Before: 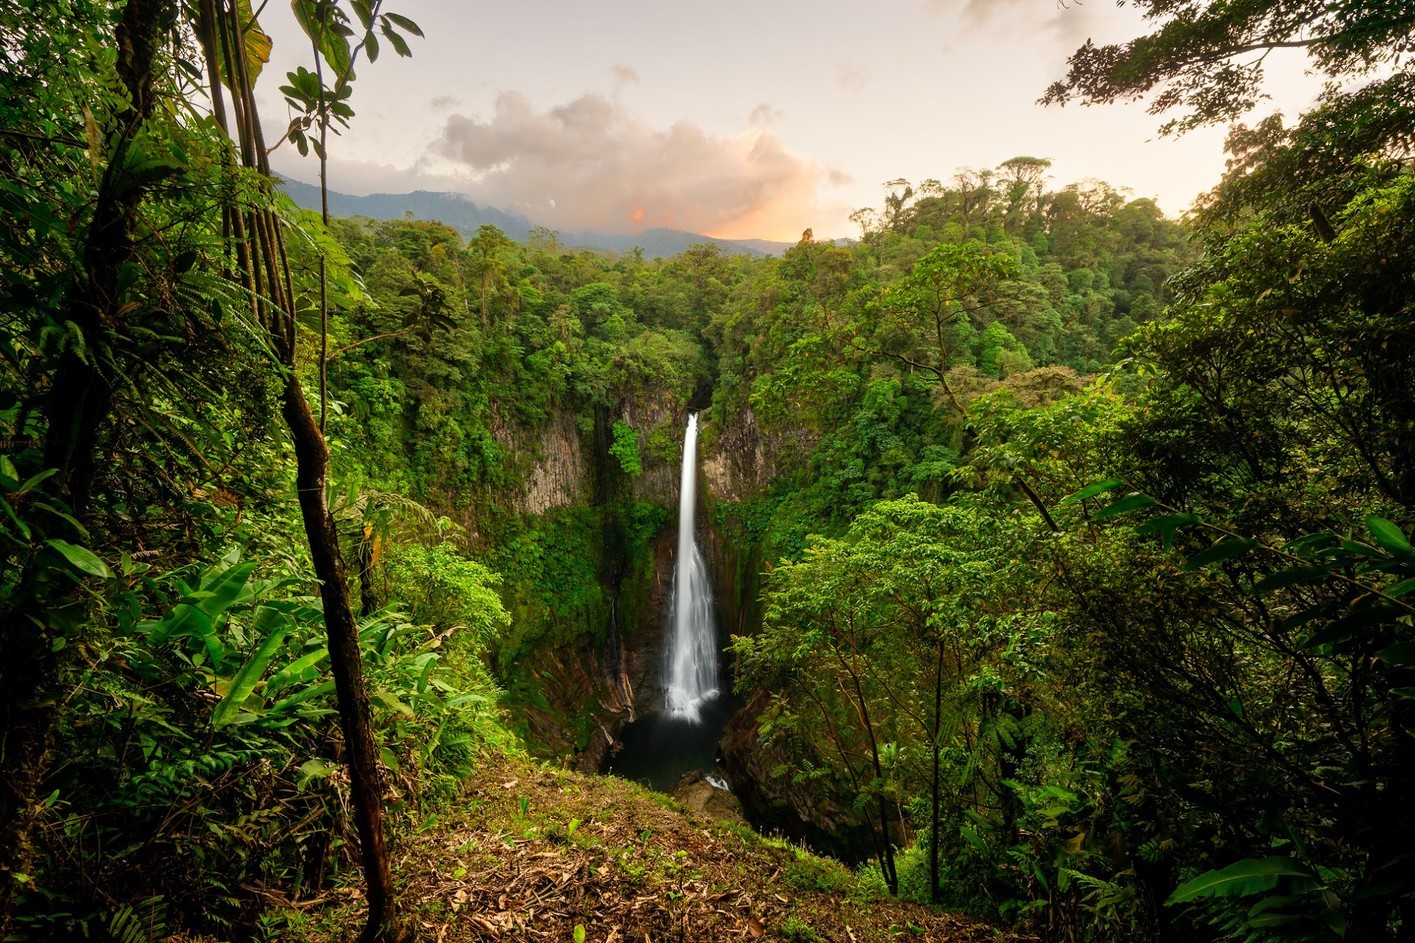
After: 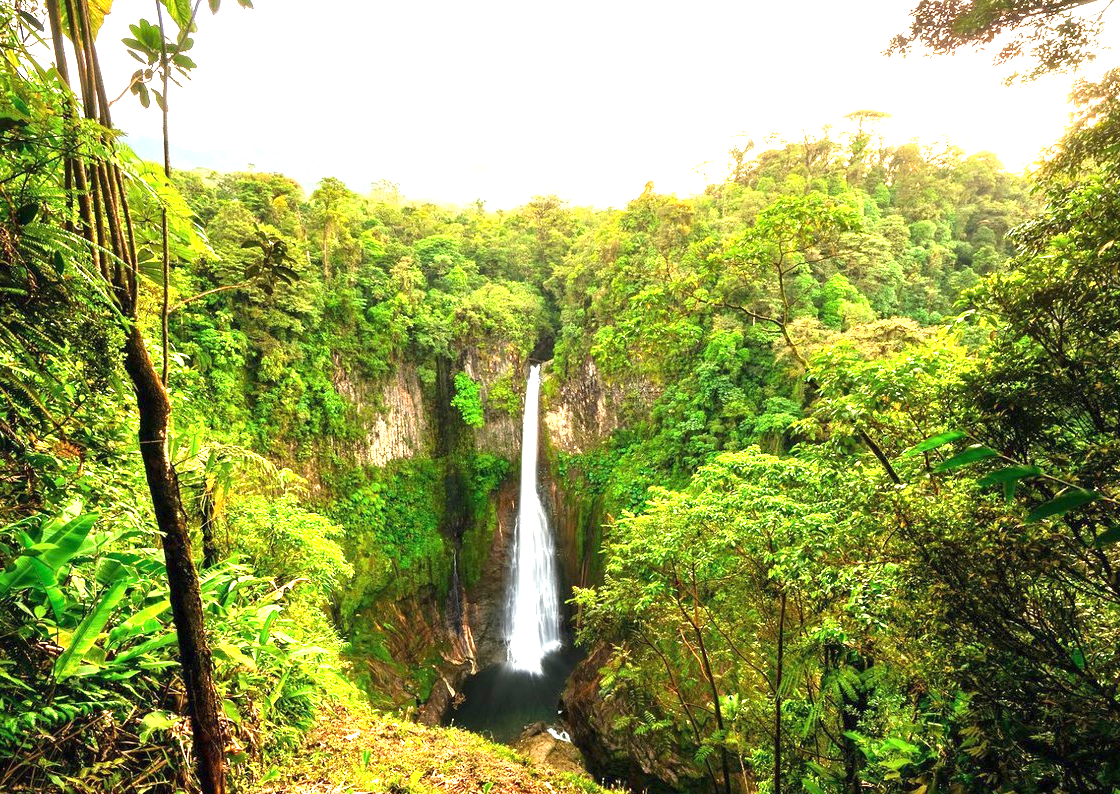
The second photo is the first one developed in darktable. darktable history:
crop: left 11.206%, top 5.109%, right 9.588%, bottom 10.684%
exposure: black level correction 0, exposure 2.11 EV, compensate exposure bias true, compensate highlight preservation false
